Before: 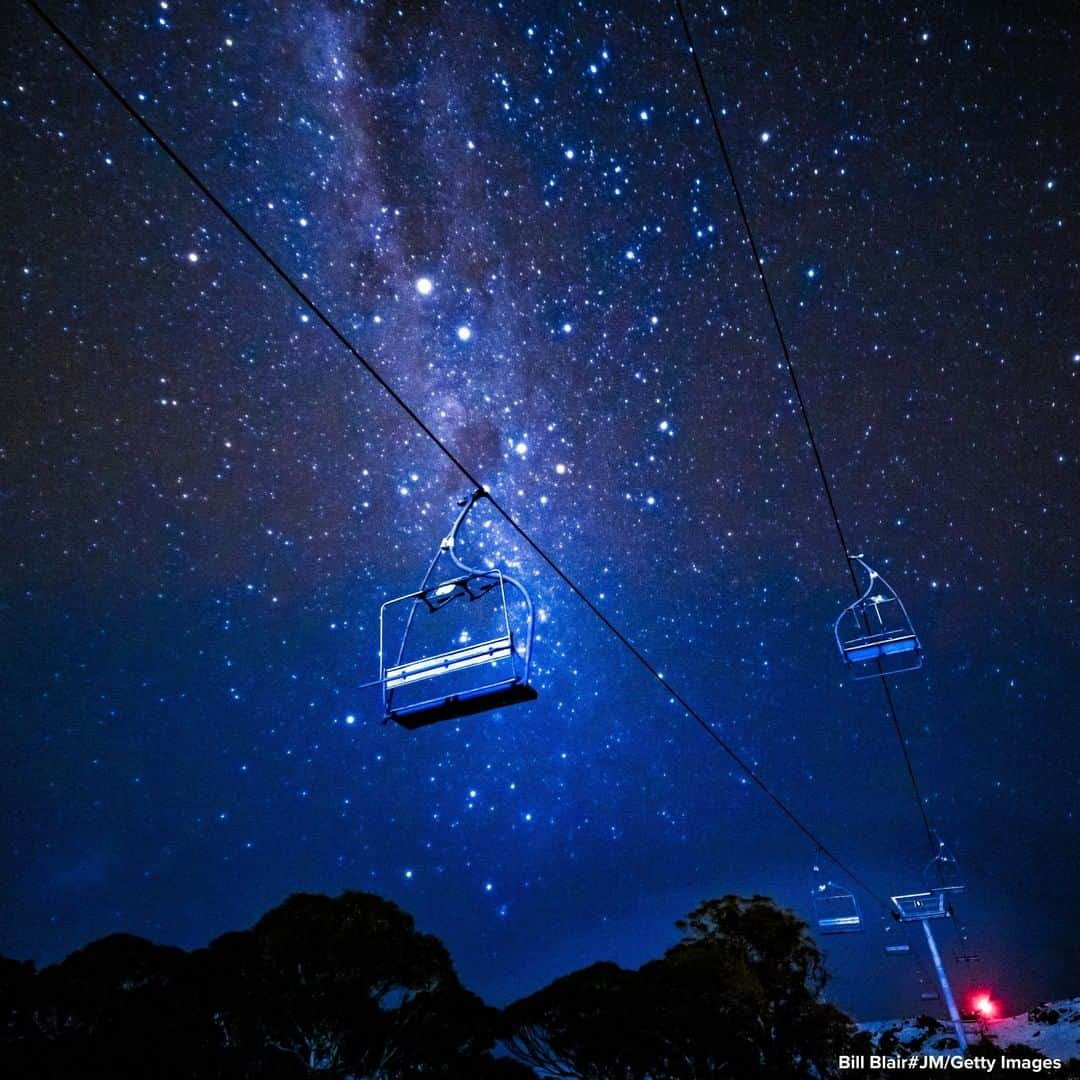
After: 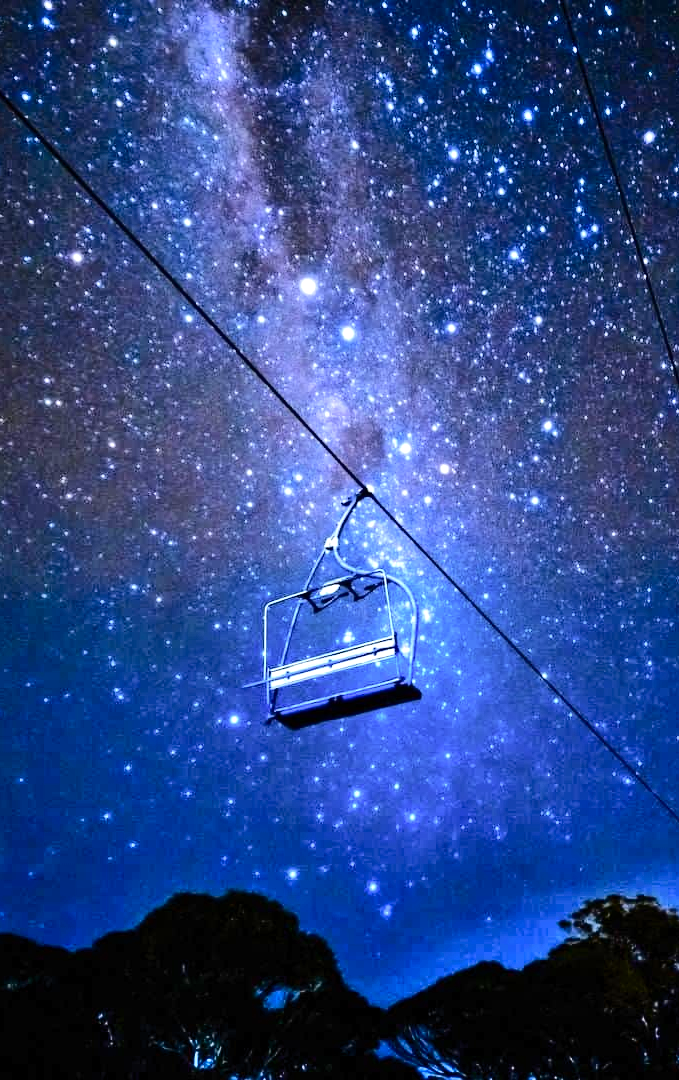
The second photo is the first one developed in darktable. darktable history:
tone curve: curves: ch0 [(0, 0) (0.003, 0.001) (0.011, 0.006) (0.025, 0.012) (0.044, 0.018) (0.069, 0.025) (0.1, 0.045) (0.136, 0.074) (0.177, 0.124) (0.224, 0.196) (0.277, 0.289) (0.335, 0.396) (0.399, 0.495) (0.468, 0.585) (0.543, 0.663) (0.623, 0.728) (0.709, 0.808) (0.801, 0.87) (0.898, 0.932) (1, 1)], color space Lab, independent channels, preserve colors none
exposure: exposure 0.668 EV, compensate highlight preservation false
crop: left 10.799%, right 26.3%
shadows and highlights: highlights color adjustment 0.38%, low approximation 0.01, soften with gaussian
